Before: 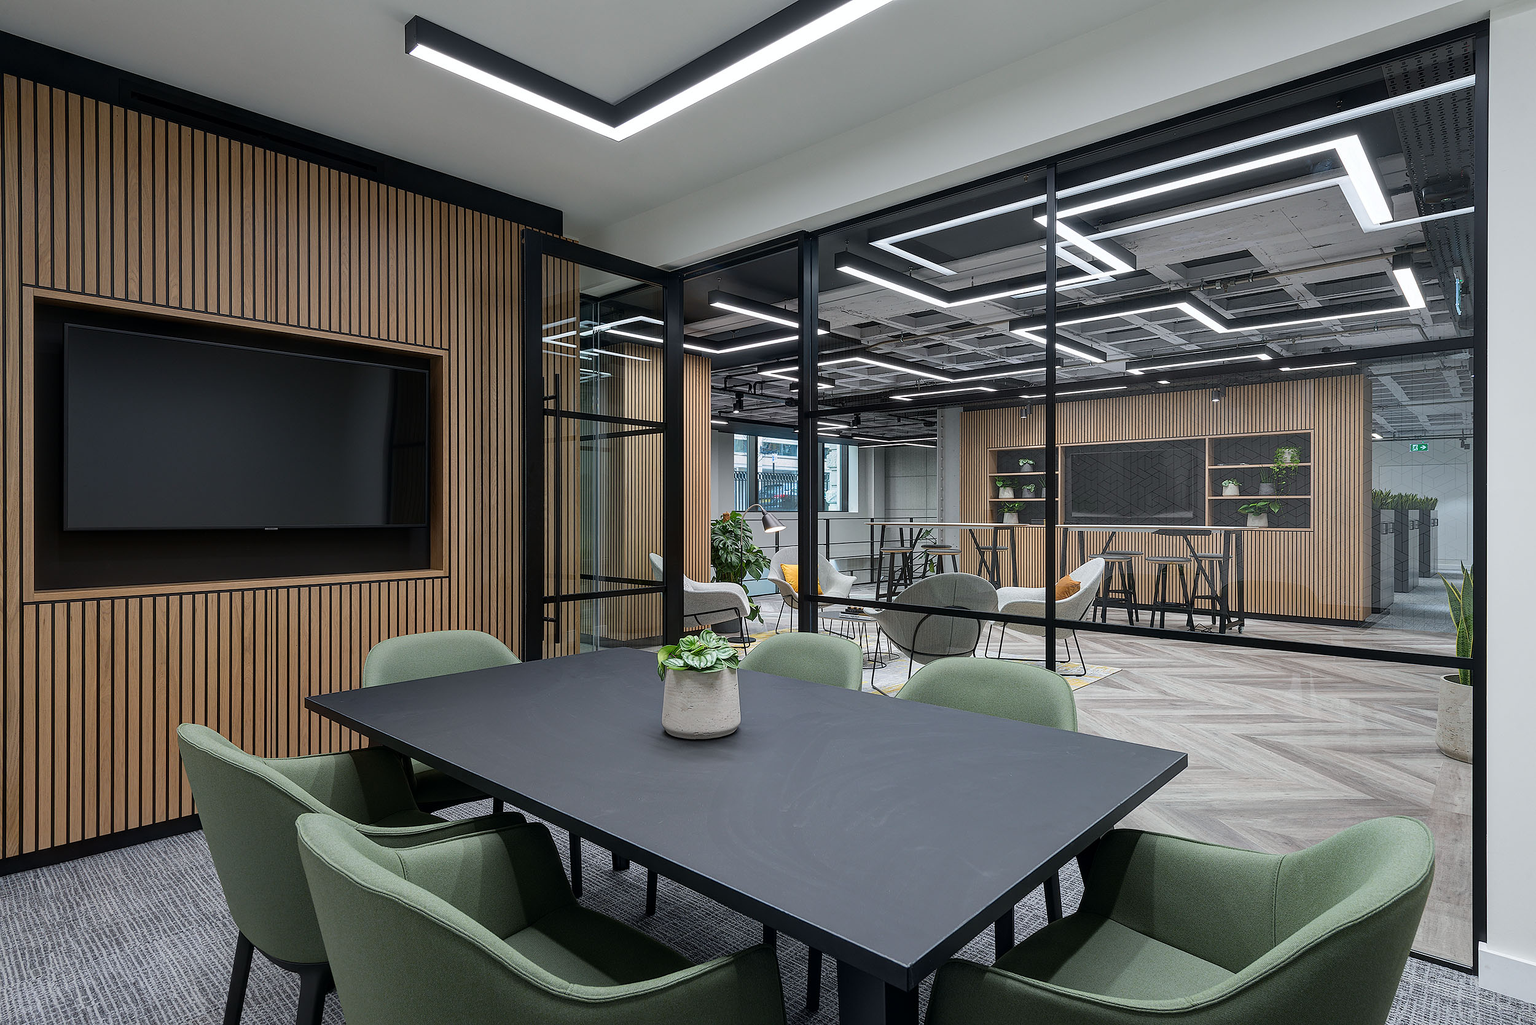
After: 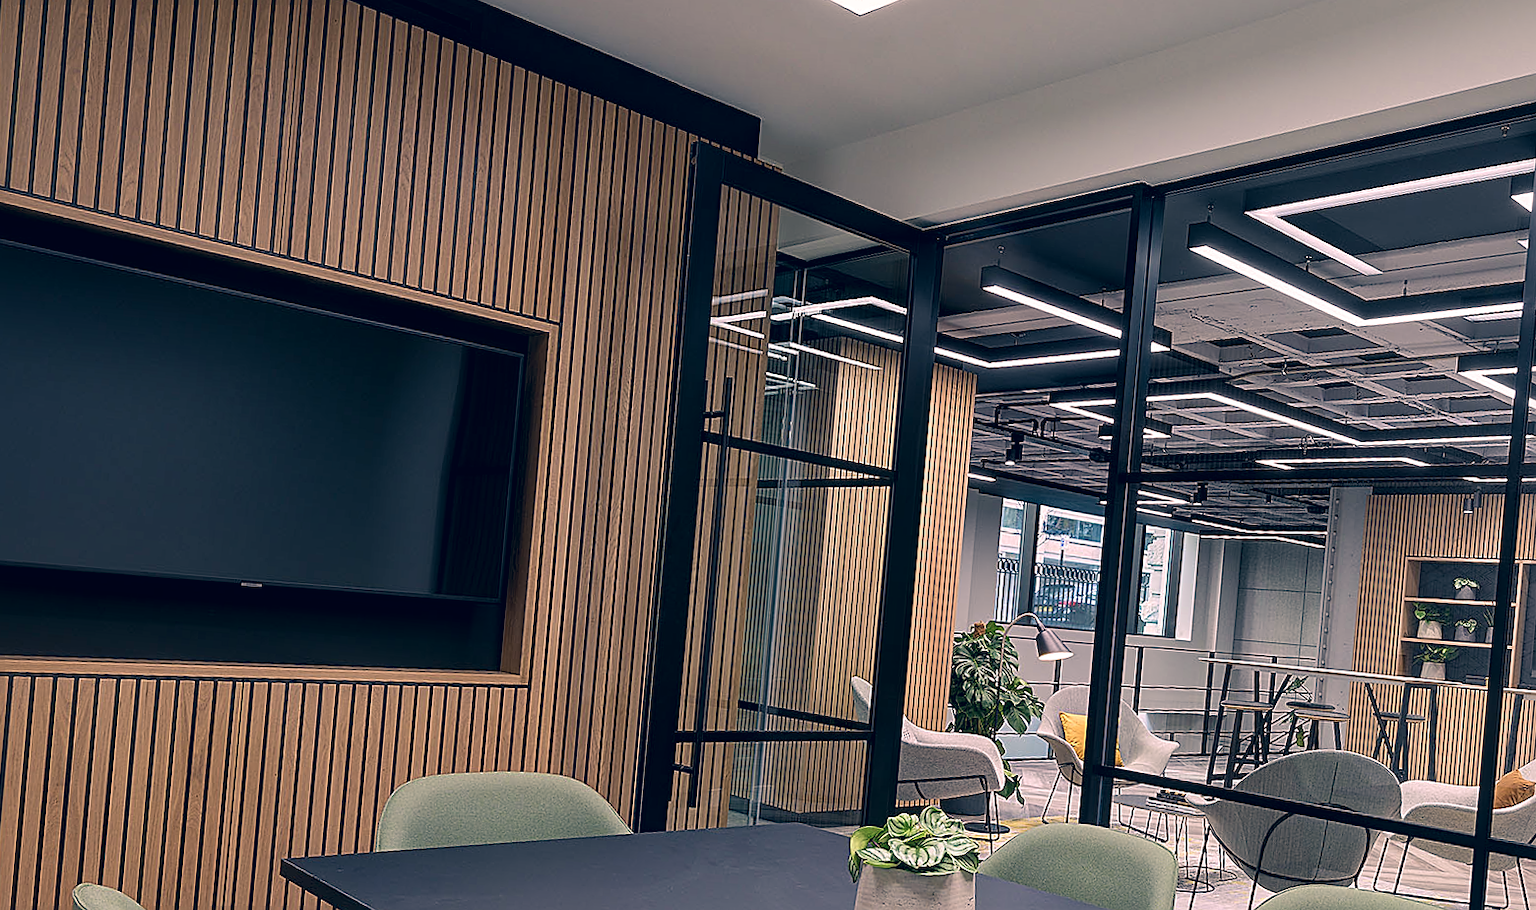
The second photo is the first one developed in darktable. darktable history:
exposure: black level correction 0.001, exposure 0.014 EV, compensate highlight preservation false
sharpen: on, module defaults
local contrast: mode bilateral grid, contrast 20, coarseness 50, detail 120%, midtone range 0.2
color correction: highlights a* 14.46, highlights b* 5.85, shadows a* -5.53, shadows b* -15.24, saturation 0.85
velvia: on, module defaults
rgb curve: curves: ch2 [(0, 0) (0.567, 0.512) (1, 1)], mode RGB, independent channels
crop and rotate: angle -4.99°, left 2.122%, top 6.945%, right 27.566%, bottom 30.519%
